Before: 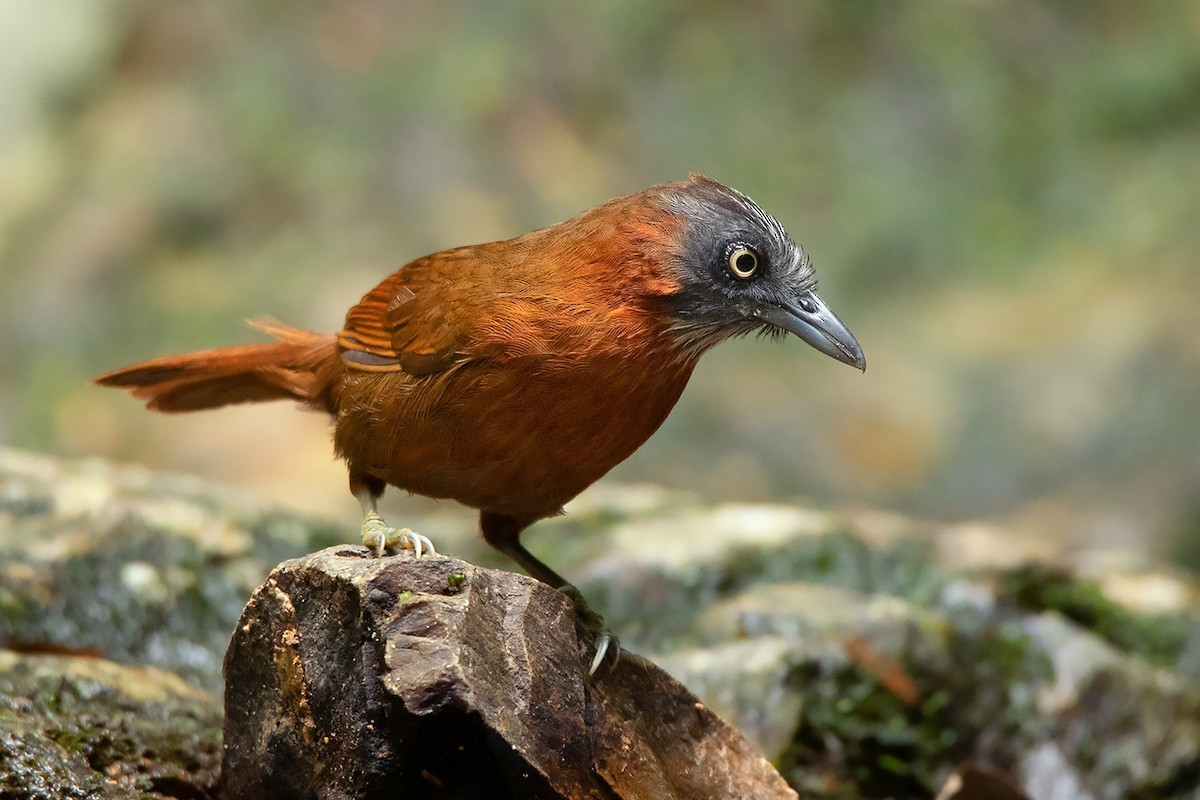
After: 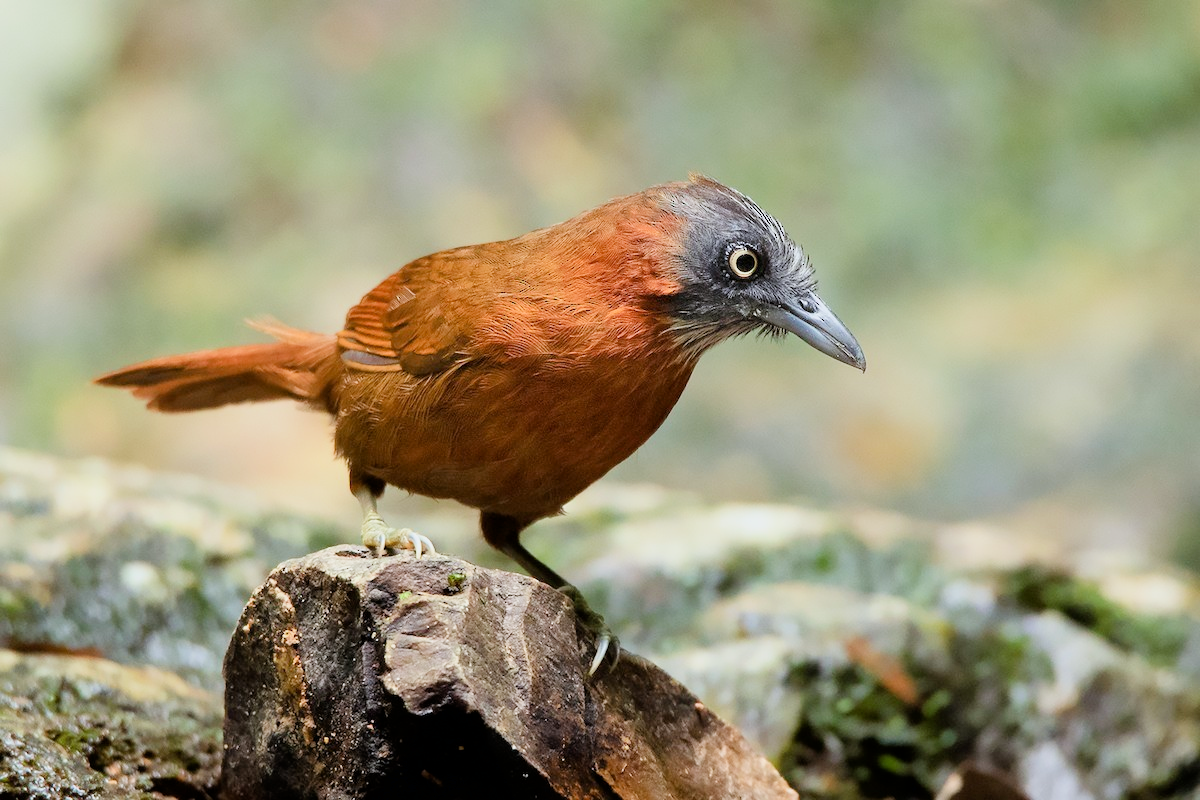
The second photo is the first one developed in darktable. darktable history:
white balance: red 0.974, blue 1.044
exposure: black level correction 0.001, exposure 0.955 EV, compensate exposure bias true, compensate highlight preservation false
filmic rgb: black relative exposure -7.65 EV, white relative exposure 4.56 EV, hardness 3.61
